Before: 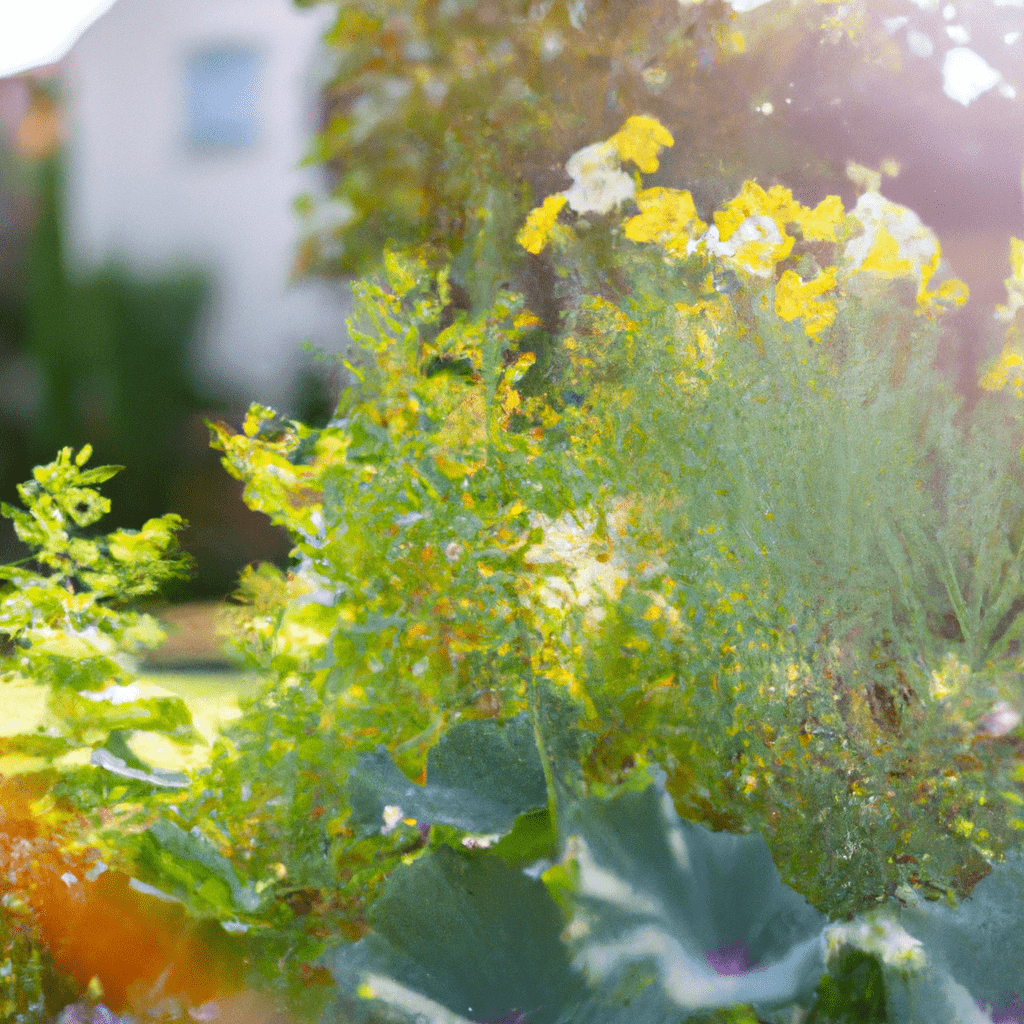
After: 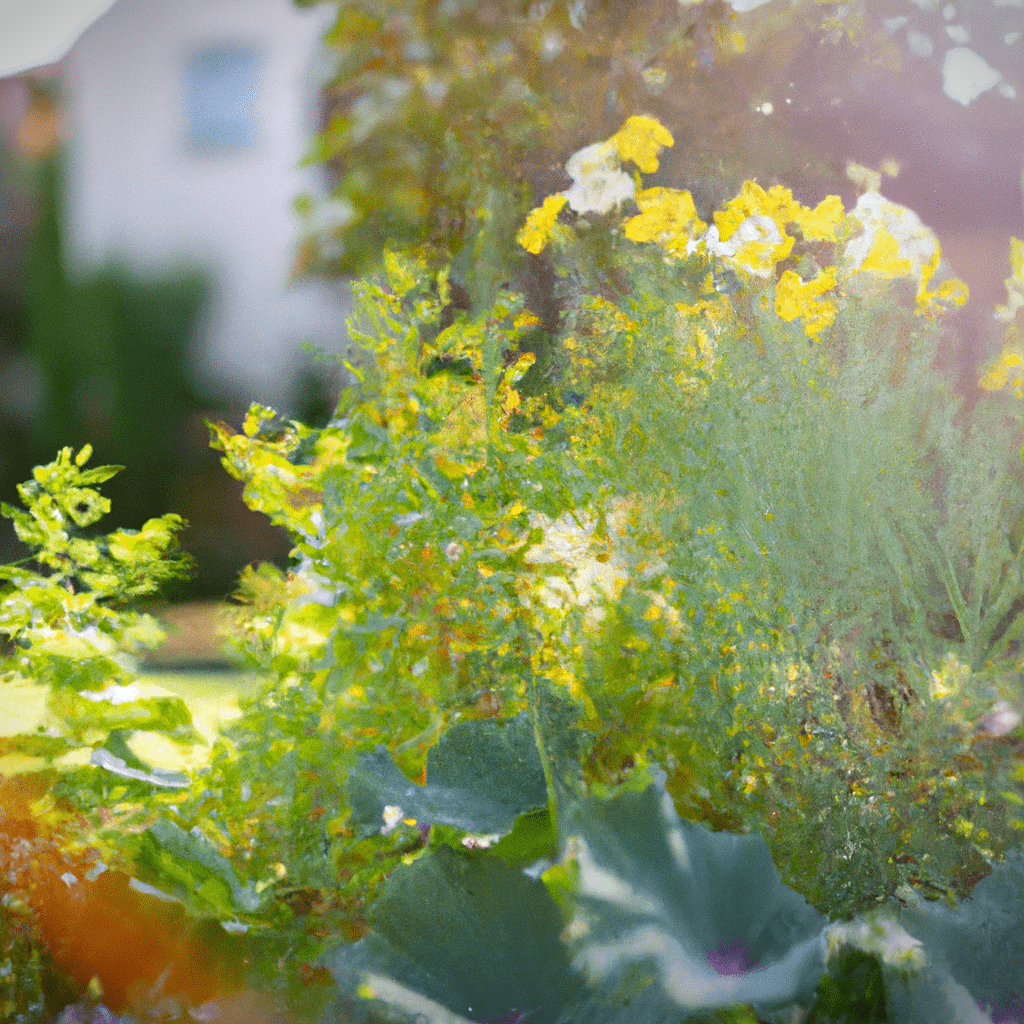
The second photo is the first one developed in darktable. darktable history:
vignetting: fall-off start 97.23%, saturation -0.024, center (-0.033, -0.042), width/height ratio 1.179, unbound false
sharpen: amount 0.2
